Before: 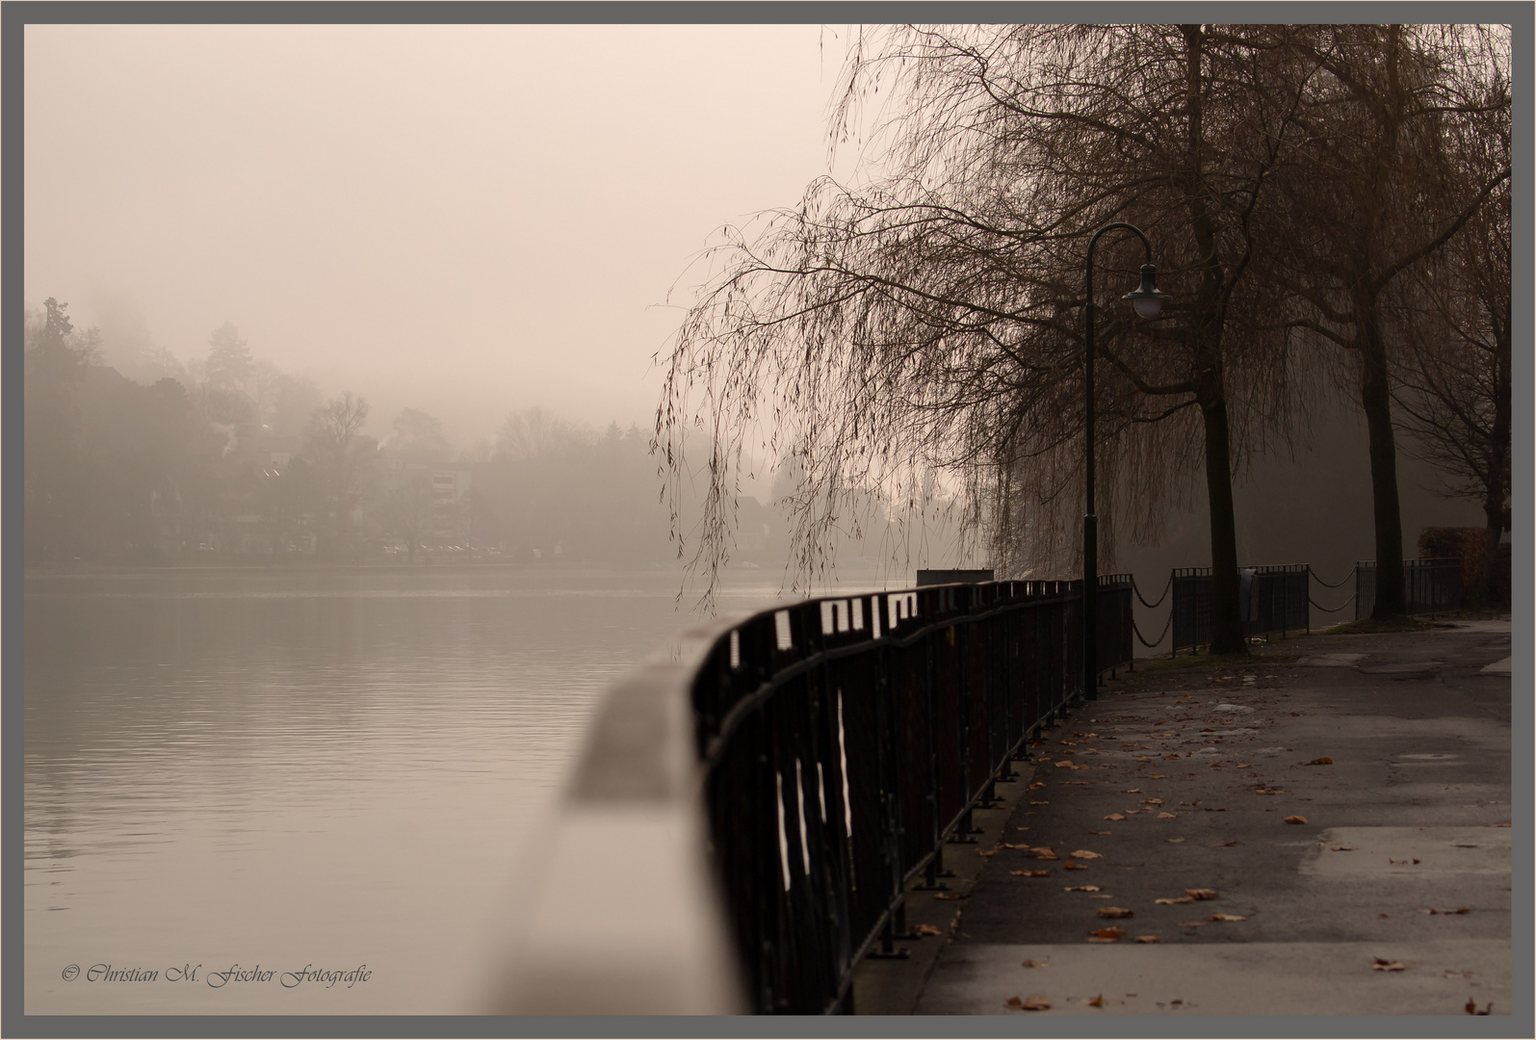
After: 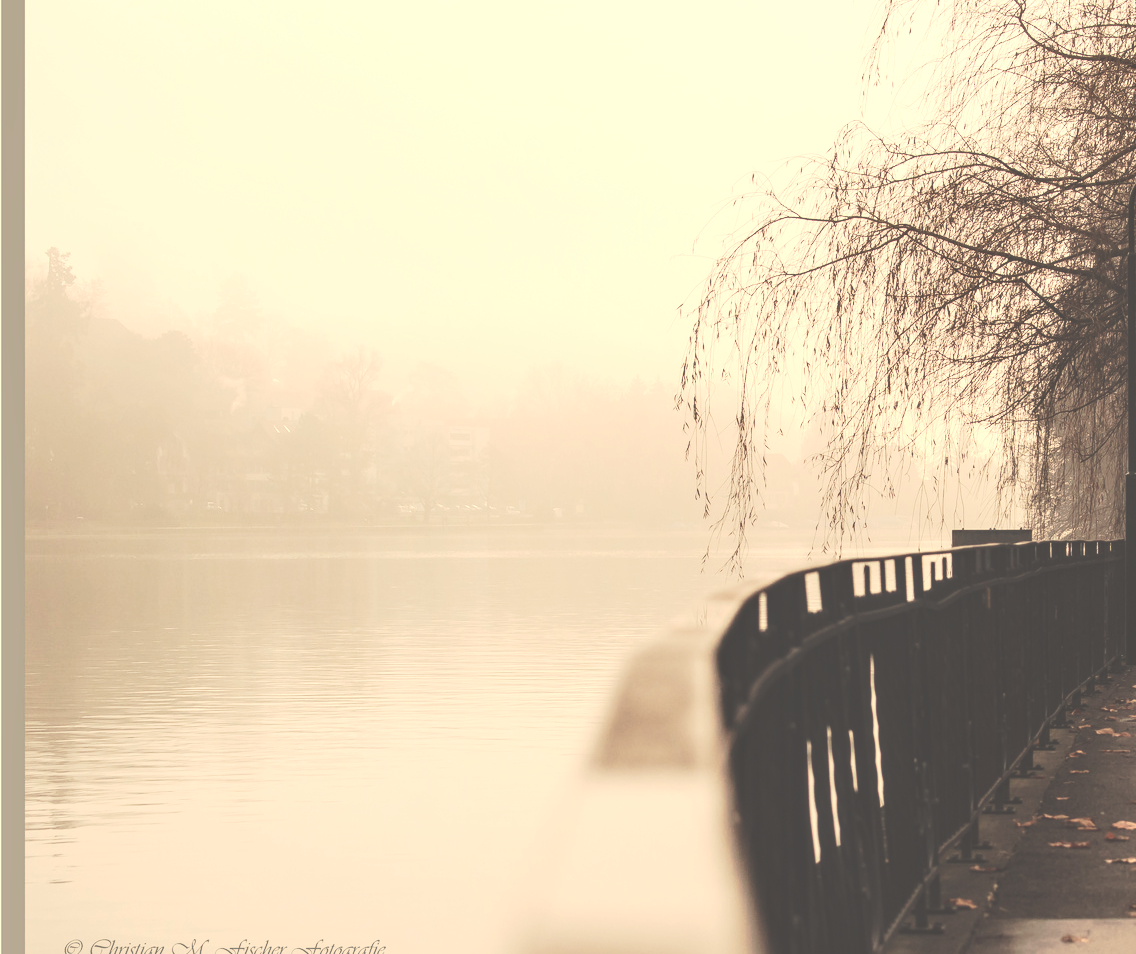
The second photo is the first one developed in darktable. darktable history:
white balance: red 1.123, blue 0.83
crop: top 5.803%, right 27.864%, bottom 5.804%
contrast brightness saturation: contrast 0.2, brightness 0.16, saturation 0.22
exposure: black level correction -0.062, exposure -0.05 EV, compensate highlight preservation false
local contrast: on, module defaults
tone equalizer: -8 EV -0.75 EV, -7 EV -0.7 EV, -6 EV -0.6 EV, -5 EV -0.4 EV, -3 EV 0.4 EV, -2 EV 0.6 EV, -1 EV 0.7 EV, +0 EV 0.75 EV, edges refinement/feathering 500, mask exposure compensation -1.57 EV, preserve details no
tone curve: curves: ch0 [(0, 0) (0.003, 0.024) (0.011, 0.032) (0.025, 0.041) (0.044, 0.054) (0.069, 0.069) (0.1, 0.09) (0.136, 0.116) (0.177, 0.162) (0.224, 0.213) (0.277, 0.278) (0.335, 0.359) (0.399, 0.447) (0.468, 0.543) (0.543, 0.621) (0.623, 0.717) (0.709, 0.807) (0.801, 0.876) (0.898, 0.934) (1, 1)], preserve colors none
color correction: highlights a* -2.73, highlights b* -2.09, shadows a* 2.41, shadows b* 2.73
